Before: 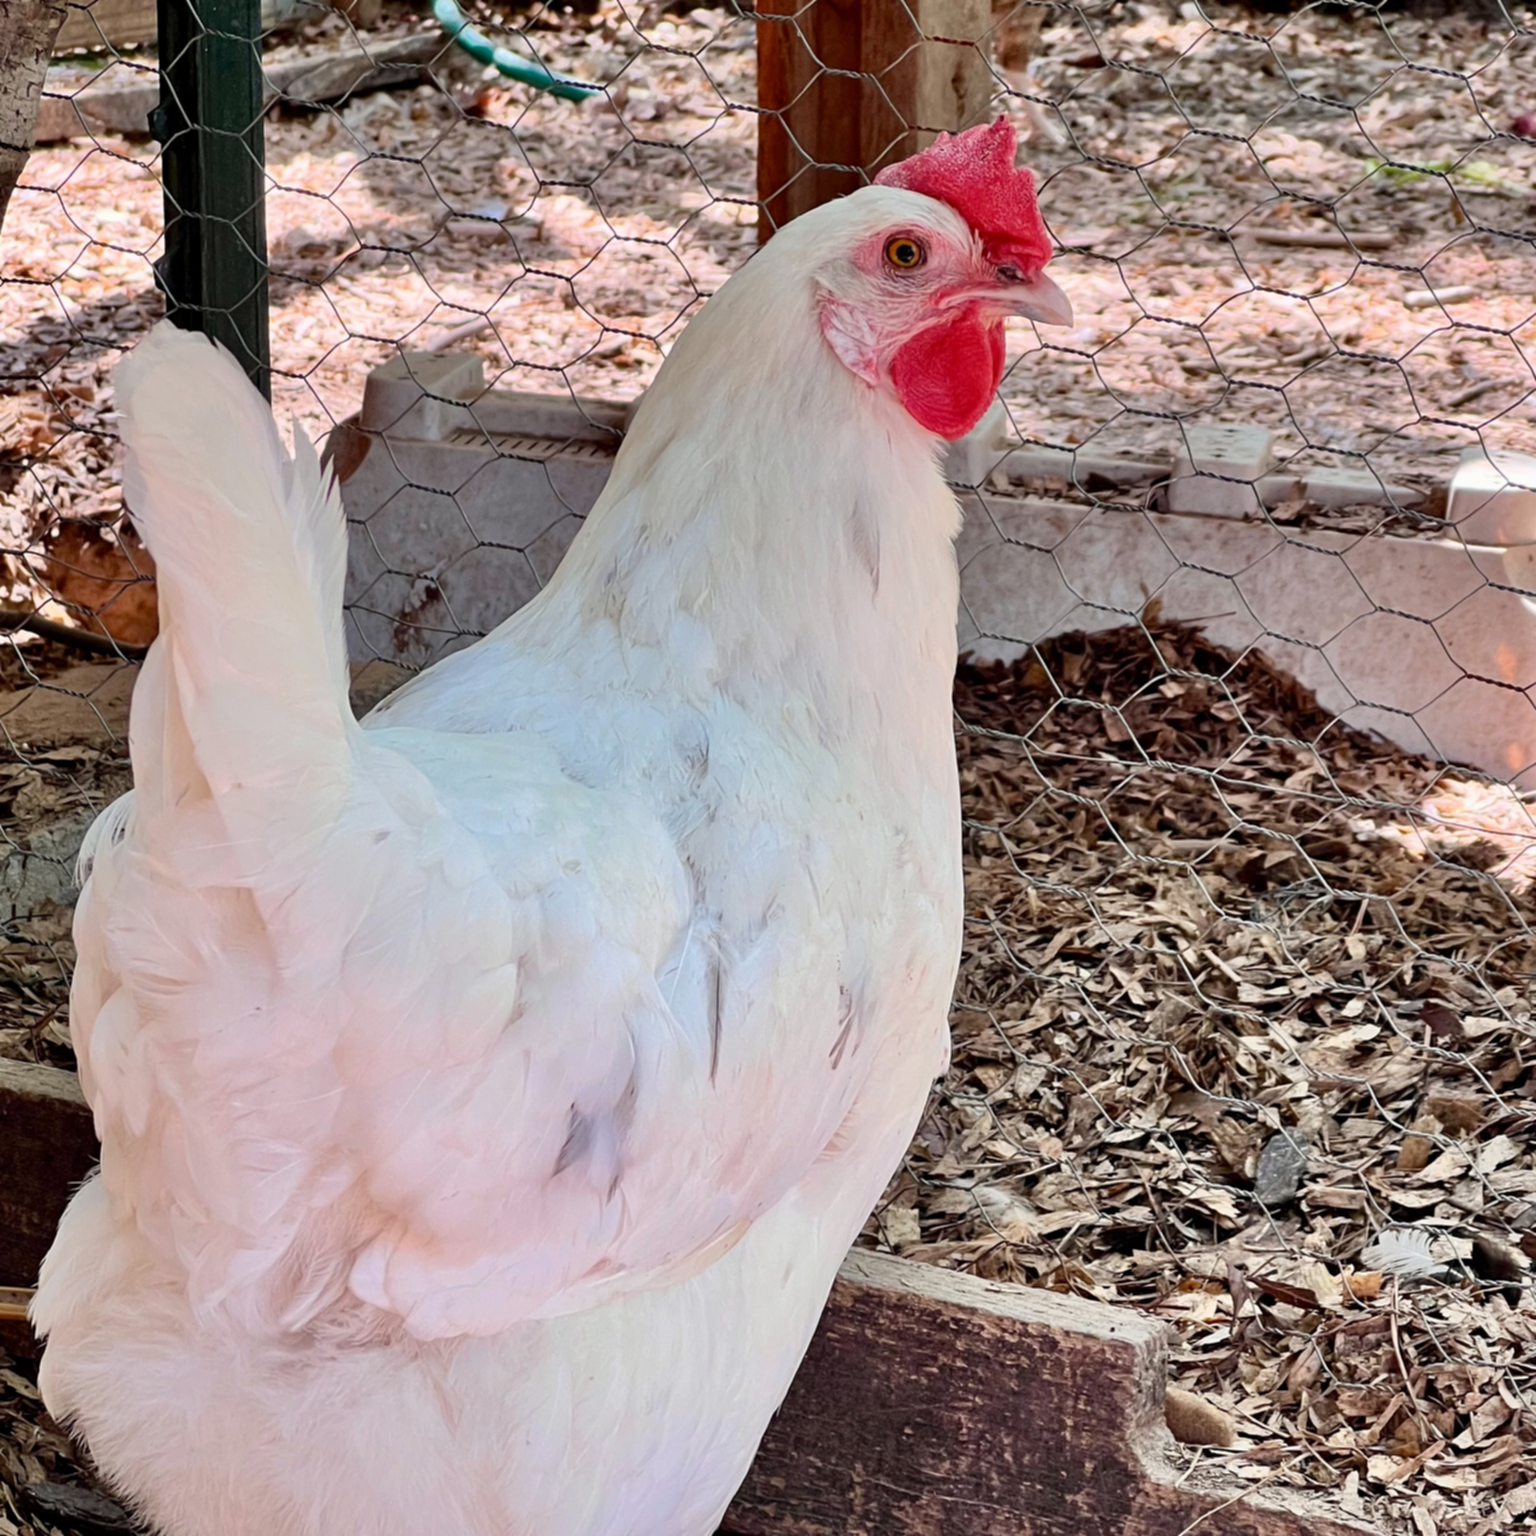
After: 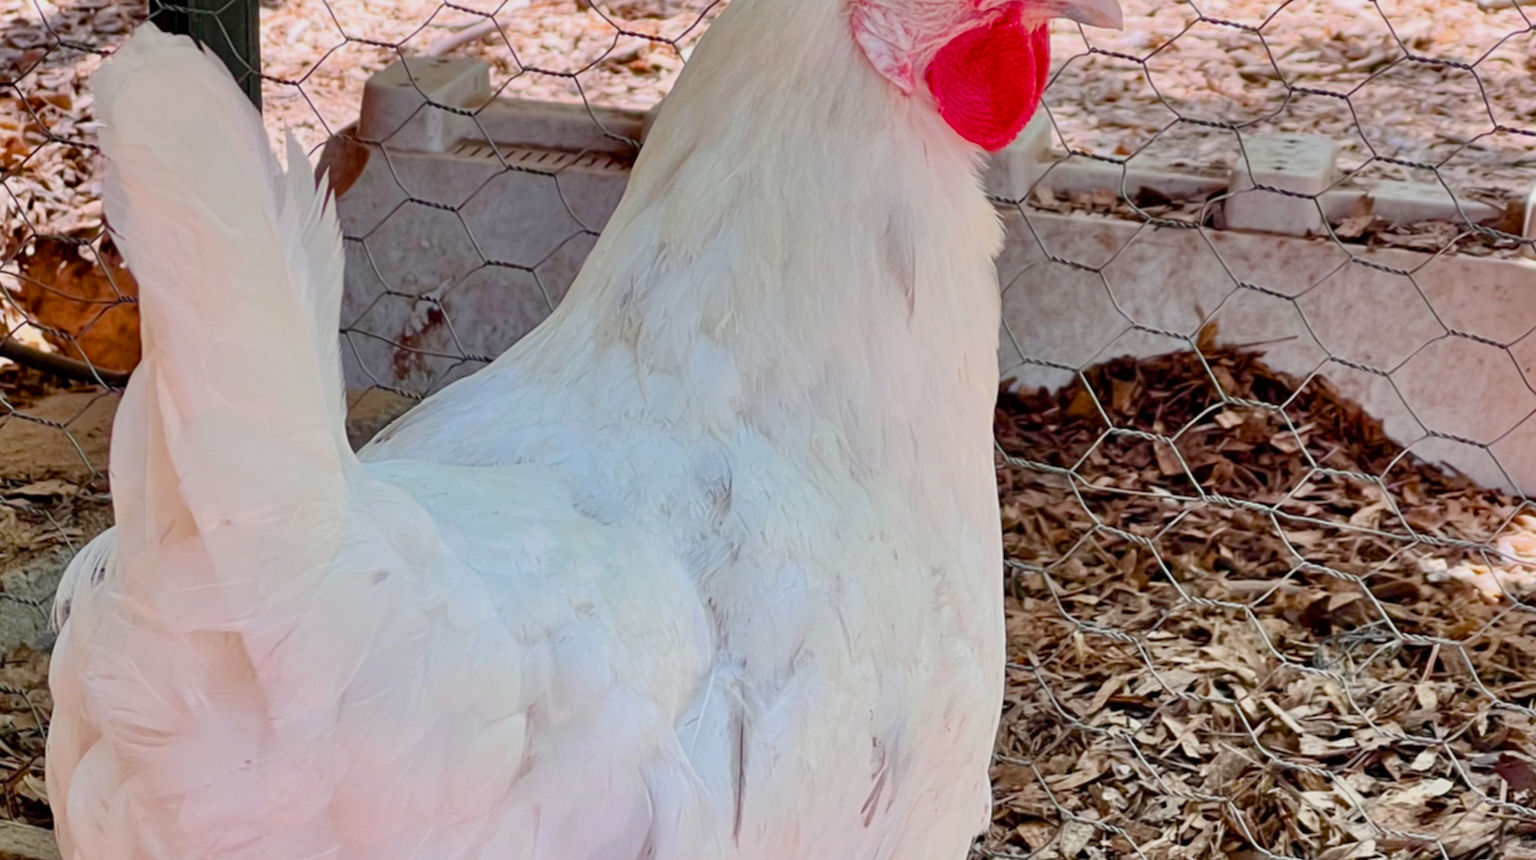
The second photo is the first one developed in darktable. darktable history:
color balance rgb: perceptual saturation grading › global saturation 20.372%, perceptual saturation grading › highlights -19.976%, perceptual saturation grading › shadows 29.51%, contrast -10.407%
crop: left 1.787%, top 19.49%, right 5.047%, bottom 28.32%
